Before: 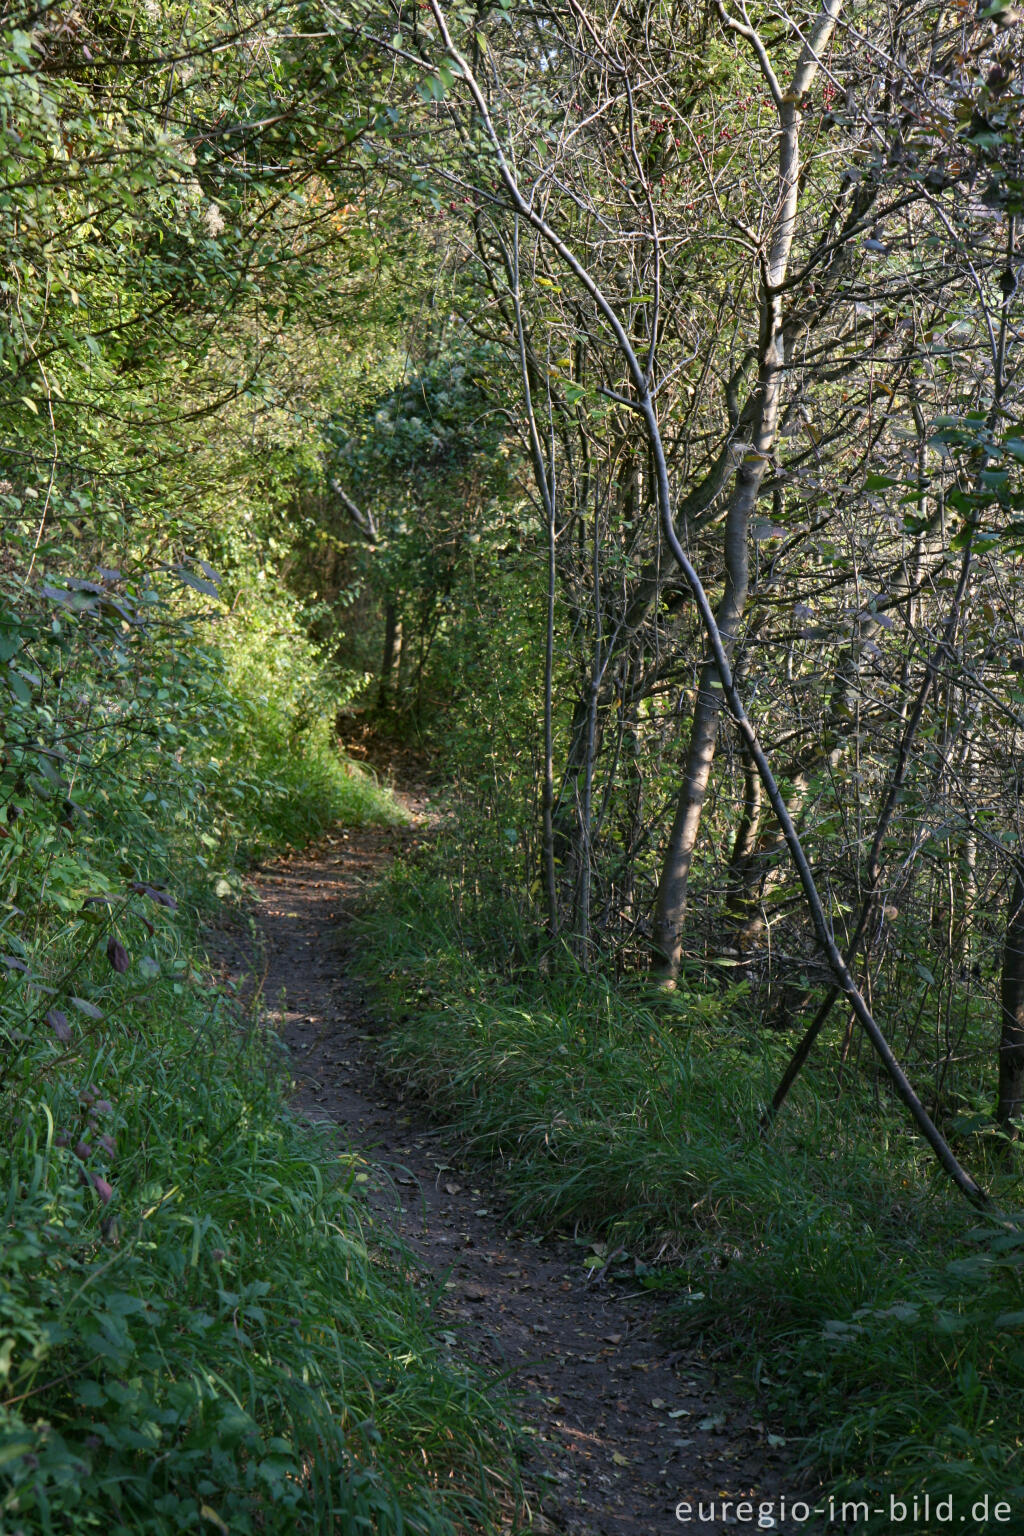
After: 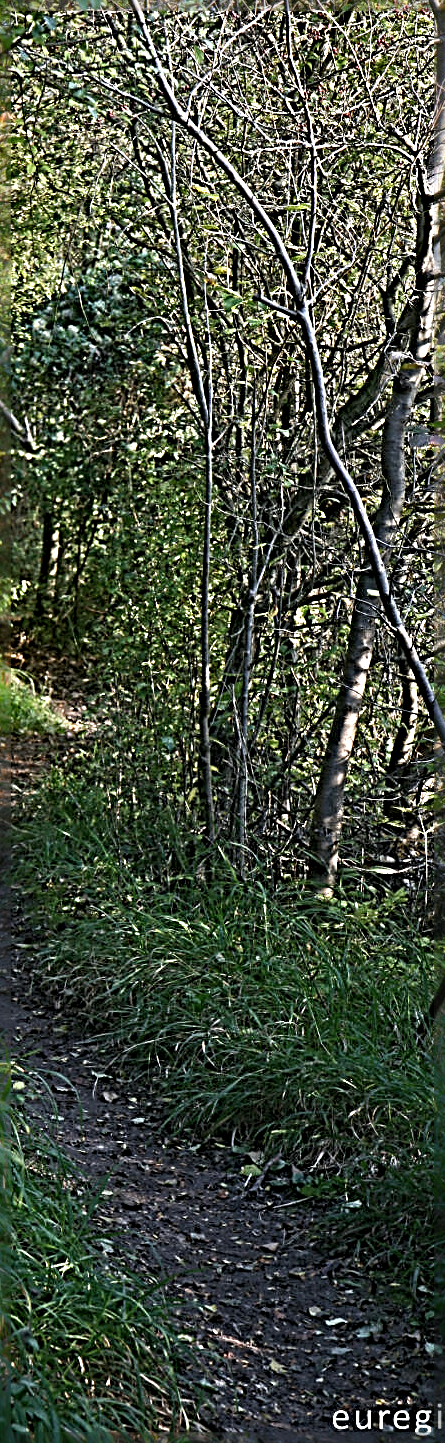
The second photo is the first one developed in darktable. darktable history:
crop: left 33.501%, top 6%, right 22.978%
sharpen: radius 4.051, amount 1.997
